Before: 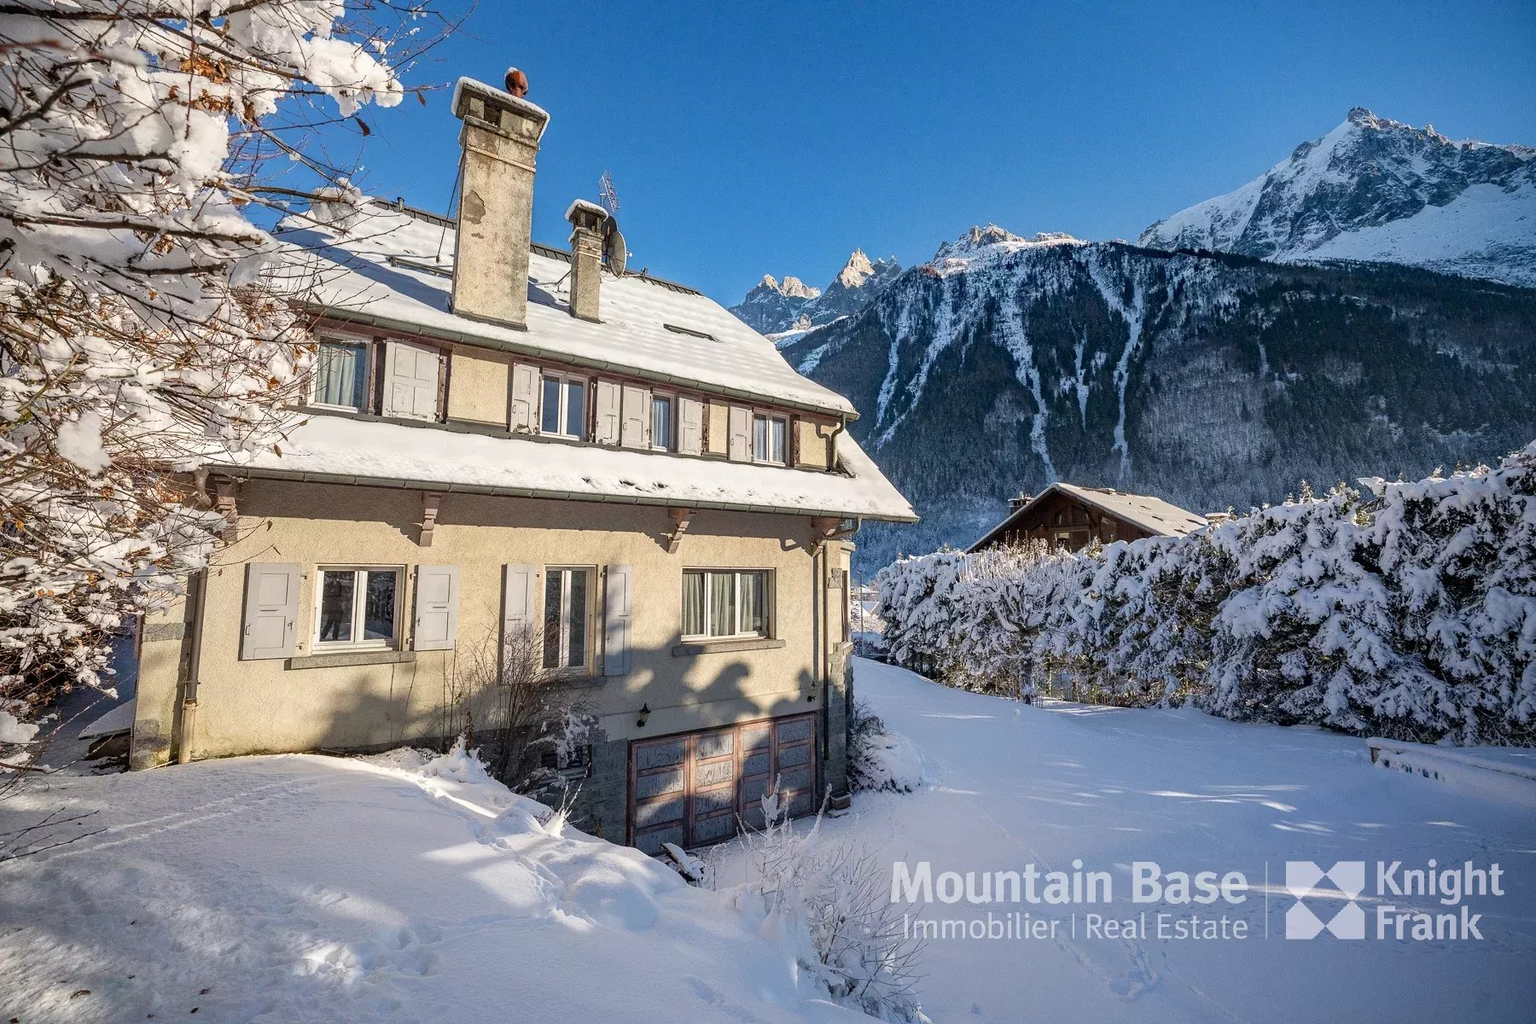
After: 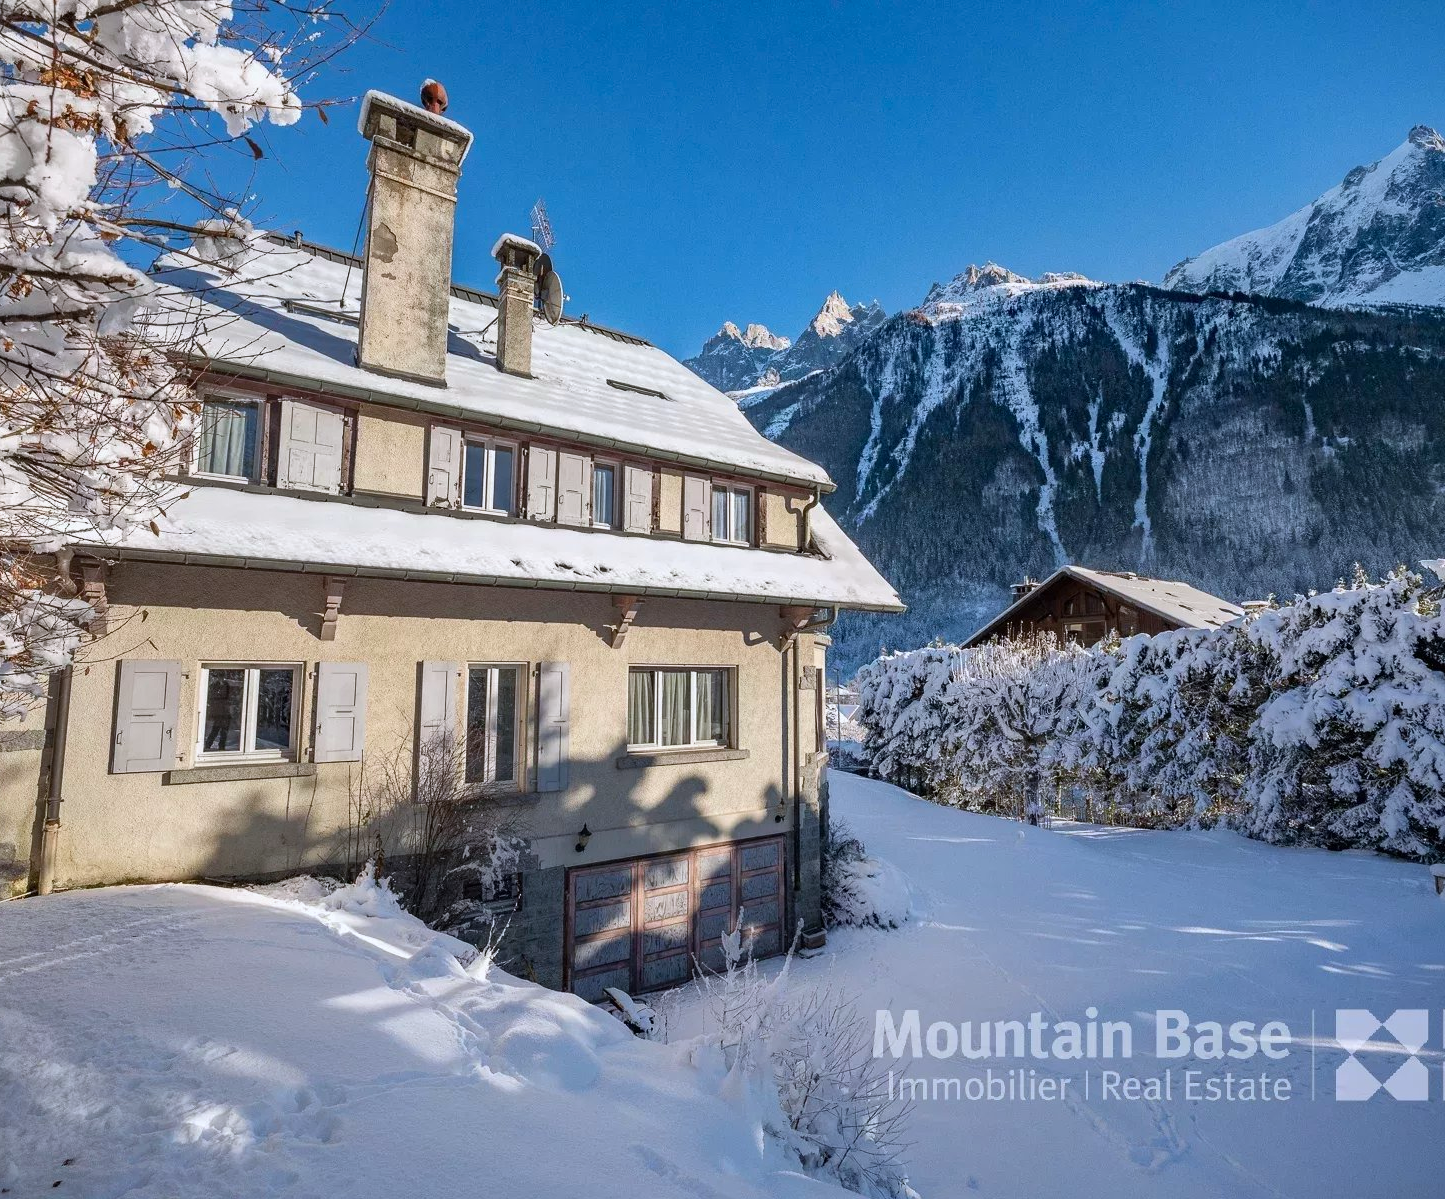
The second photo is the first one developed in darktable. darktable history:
shadows and highlights: shadows 43.6, white point adjustment -1.34, soften with gaussian
crop and rotate: left 9.539%, right 10.175%
color correction: highlights a* -0.642, highlights b* -8.28
